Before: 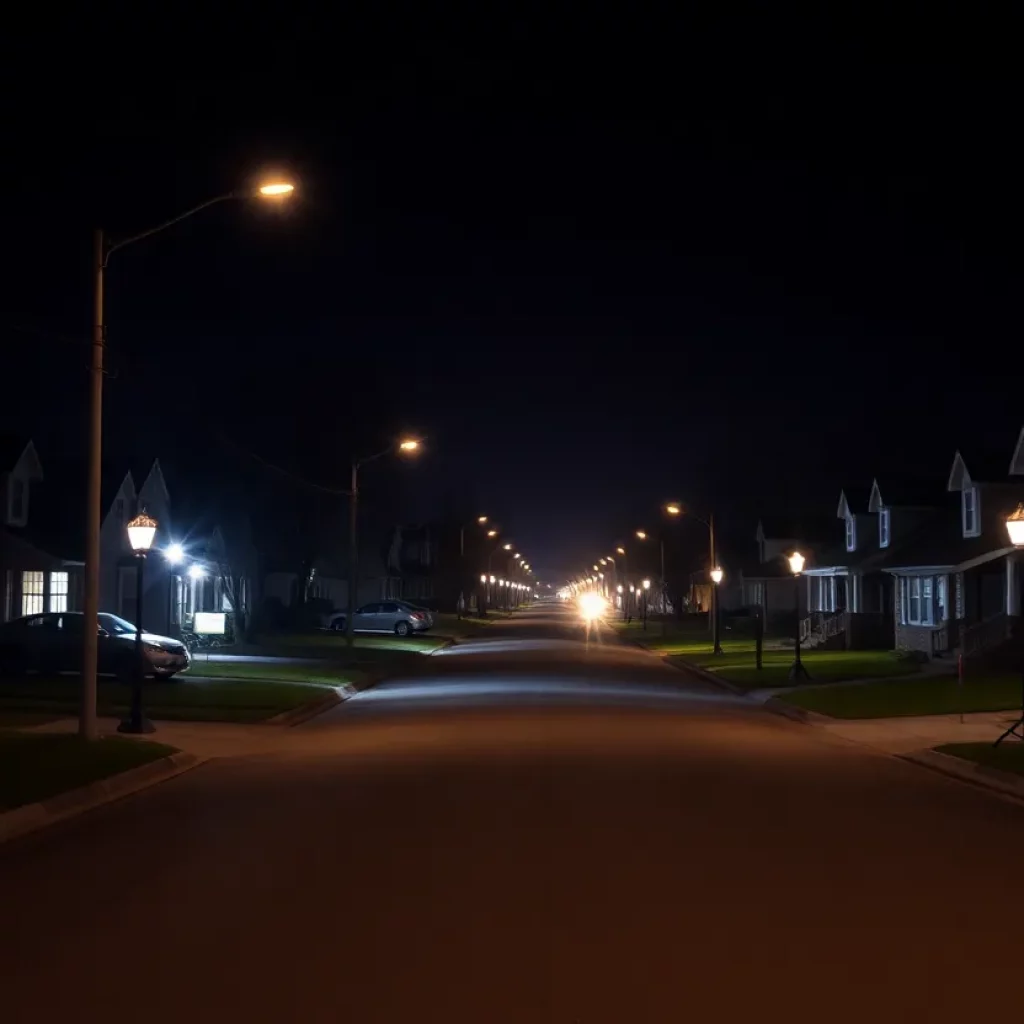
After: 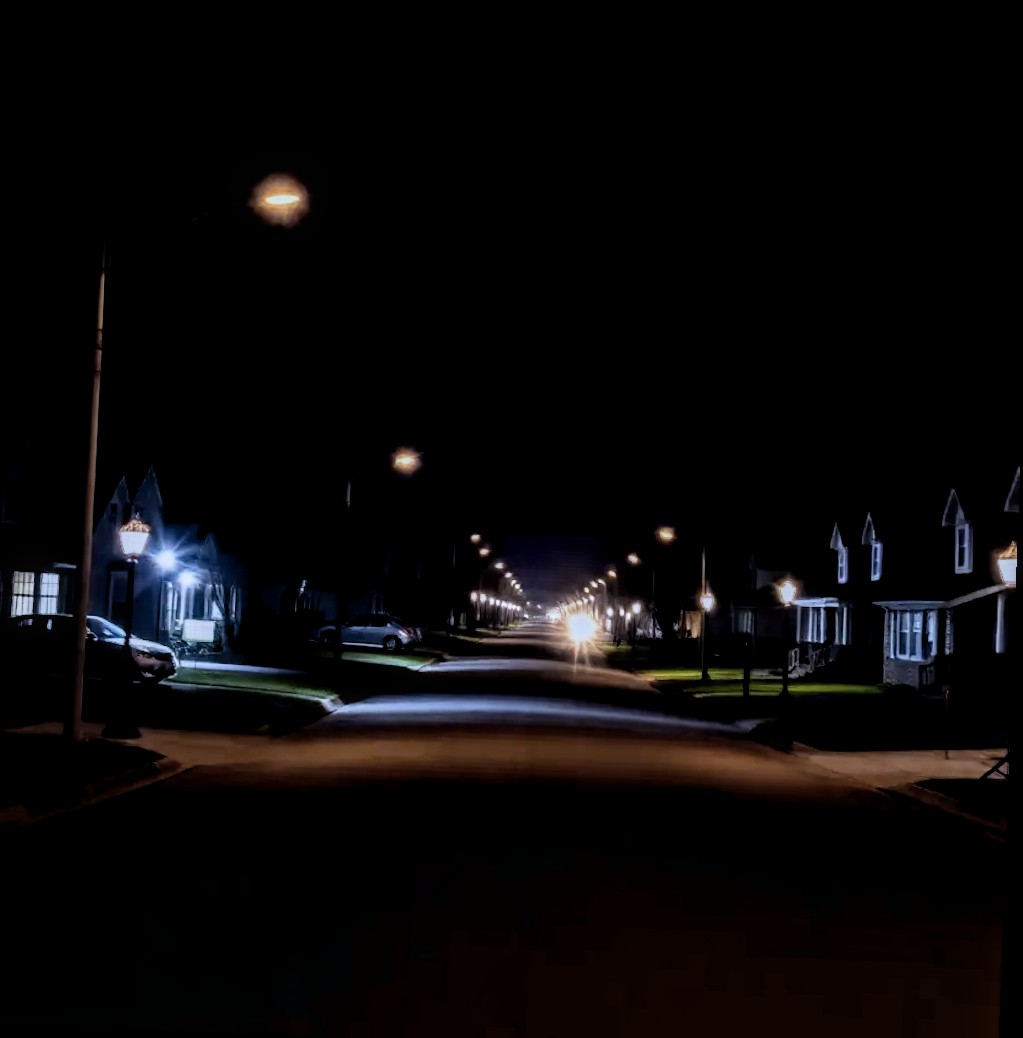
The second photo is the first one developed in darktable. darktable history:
exposure: black level correction 0.009, exposure -0.159 EV, compensate highlight preservation false
rotate and perspective: rotation 2.17°, automatic cropping off
contrast equalizer: y [[0.511, 0.558, 0.631, 0.632, 0.559, 0.512], [0.5 ×6], [0.507, 0.559, 0.627, 0.644, 0.647, 0.647], [0 ×6], [0 ×6]]
color zones: curves: ch1 [(0.077, 0.436) (0.25, 0.5) (0.75, 0.5)]
filmic rgb: black relative exposure -7.65 EV, white relative exposure 4.56 EV, hardness 3.61, color science v6 (2022)
local contrast: detail 130%
white balance: red 0.948, green 1.02, blue 1.176
crop and rotate: left 2.536%, right 1.107%, bottom 2.246%
